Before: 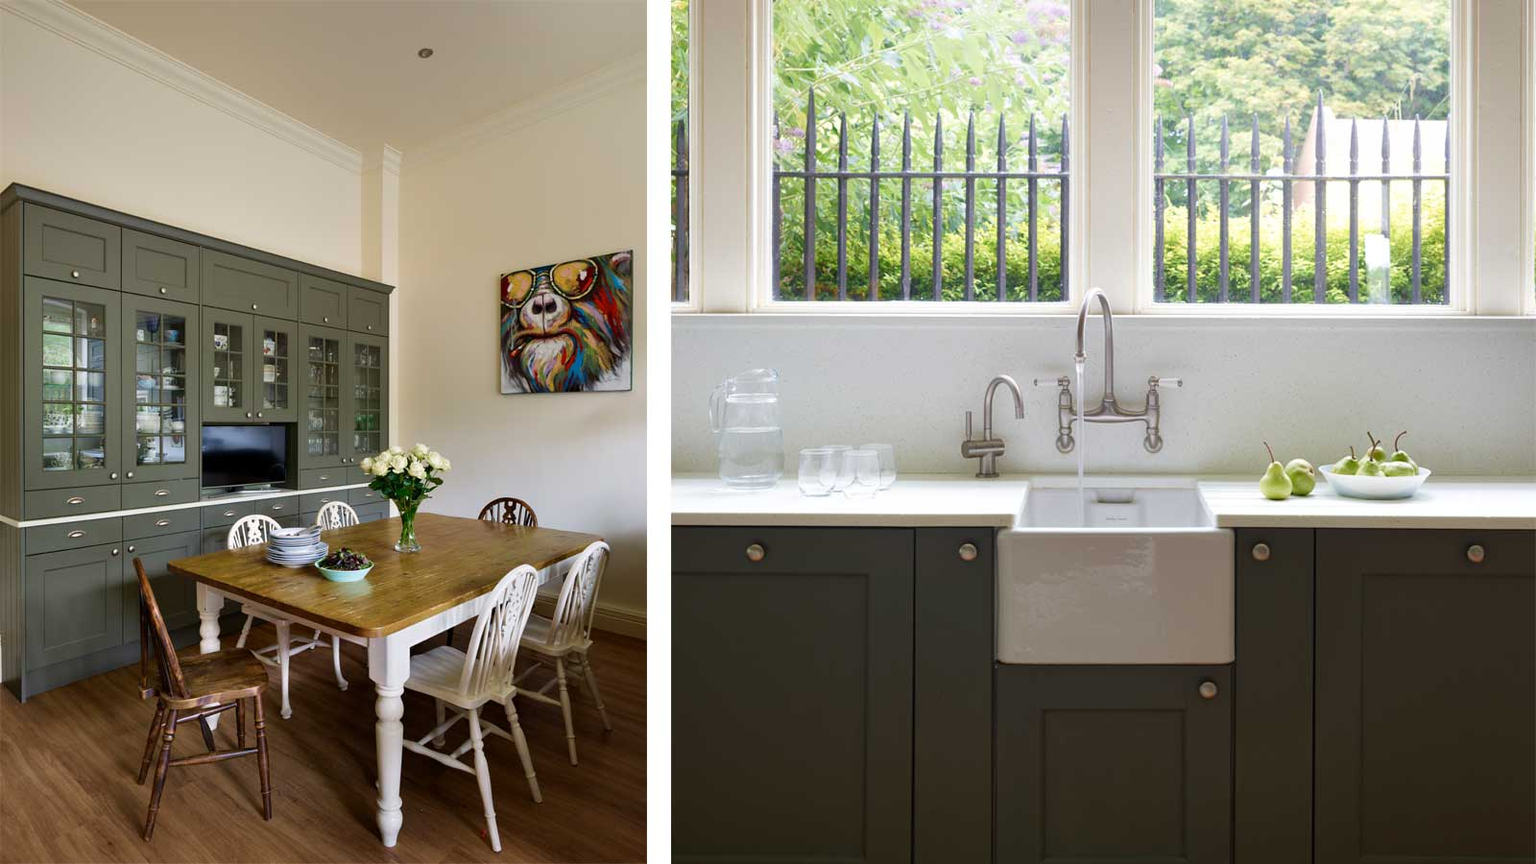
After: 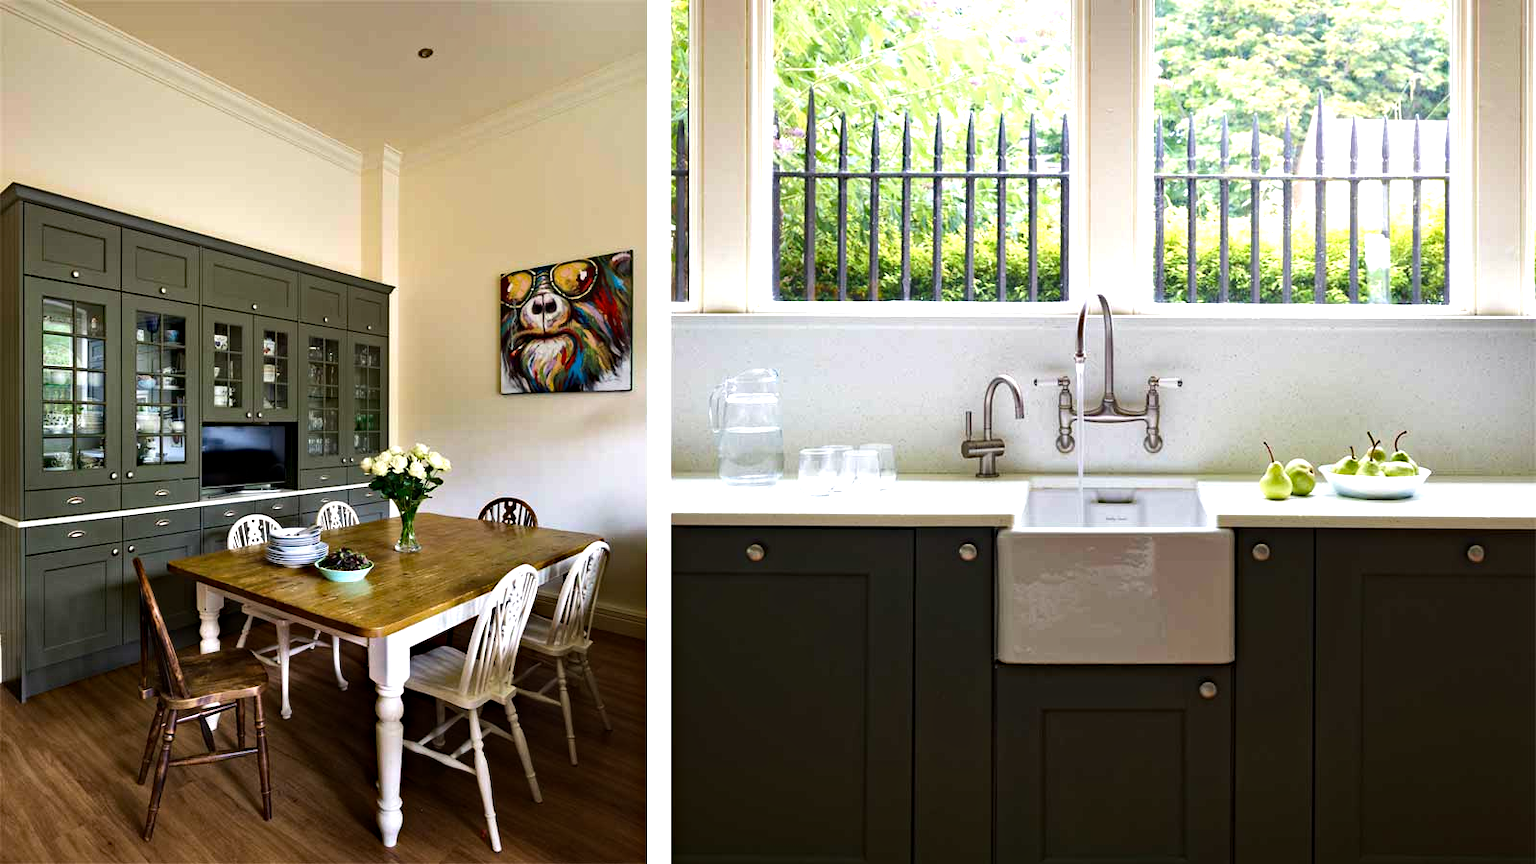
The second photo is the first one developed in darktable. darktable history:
tone equalizer: -8 EV -0.736 EV, -7 EV -0.69 EV, -6 EV -0.582 EV, -5 EV -0.367 EV, -3 EV 0.367 EV, -2 EV 0.6 EV, -1 EV 0.679 EV, +0 EV 0.736 EV, edges refinement/feathering 500, mask exposure compensation -1.24 EV, preserve details no
haze removal: strength 0.423, compatibility mode true, adaptive false
